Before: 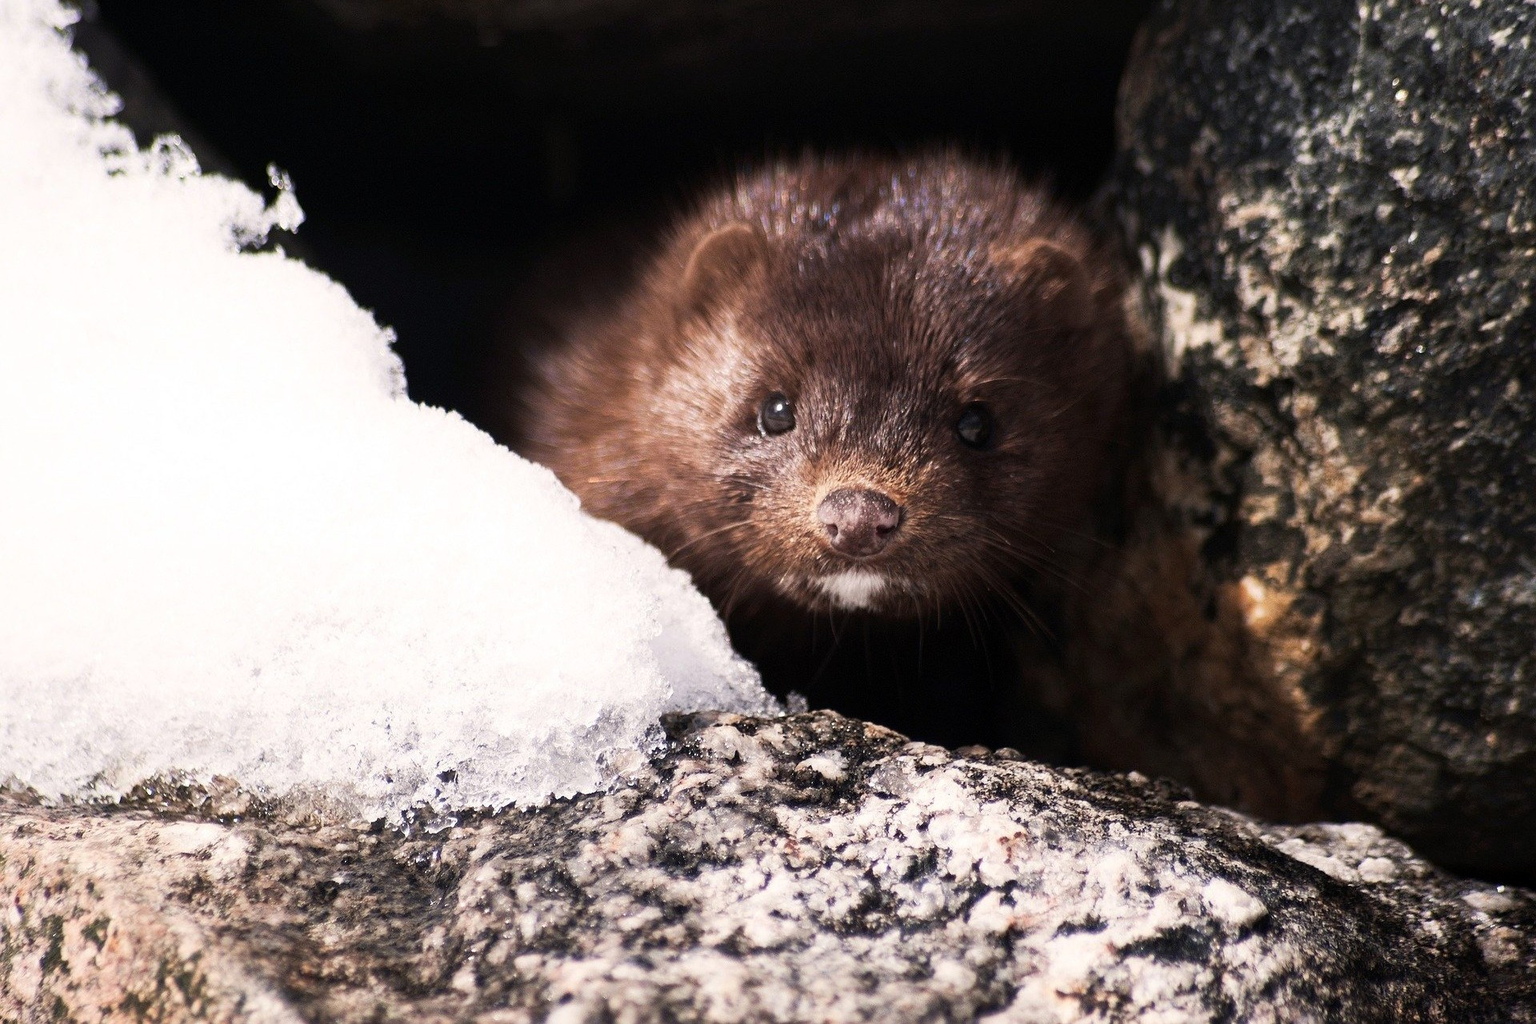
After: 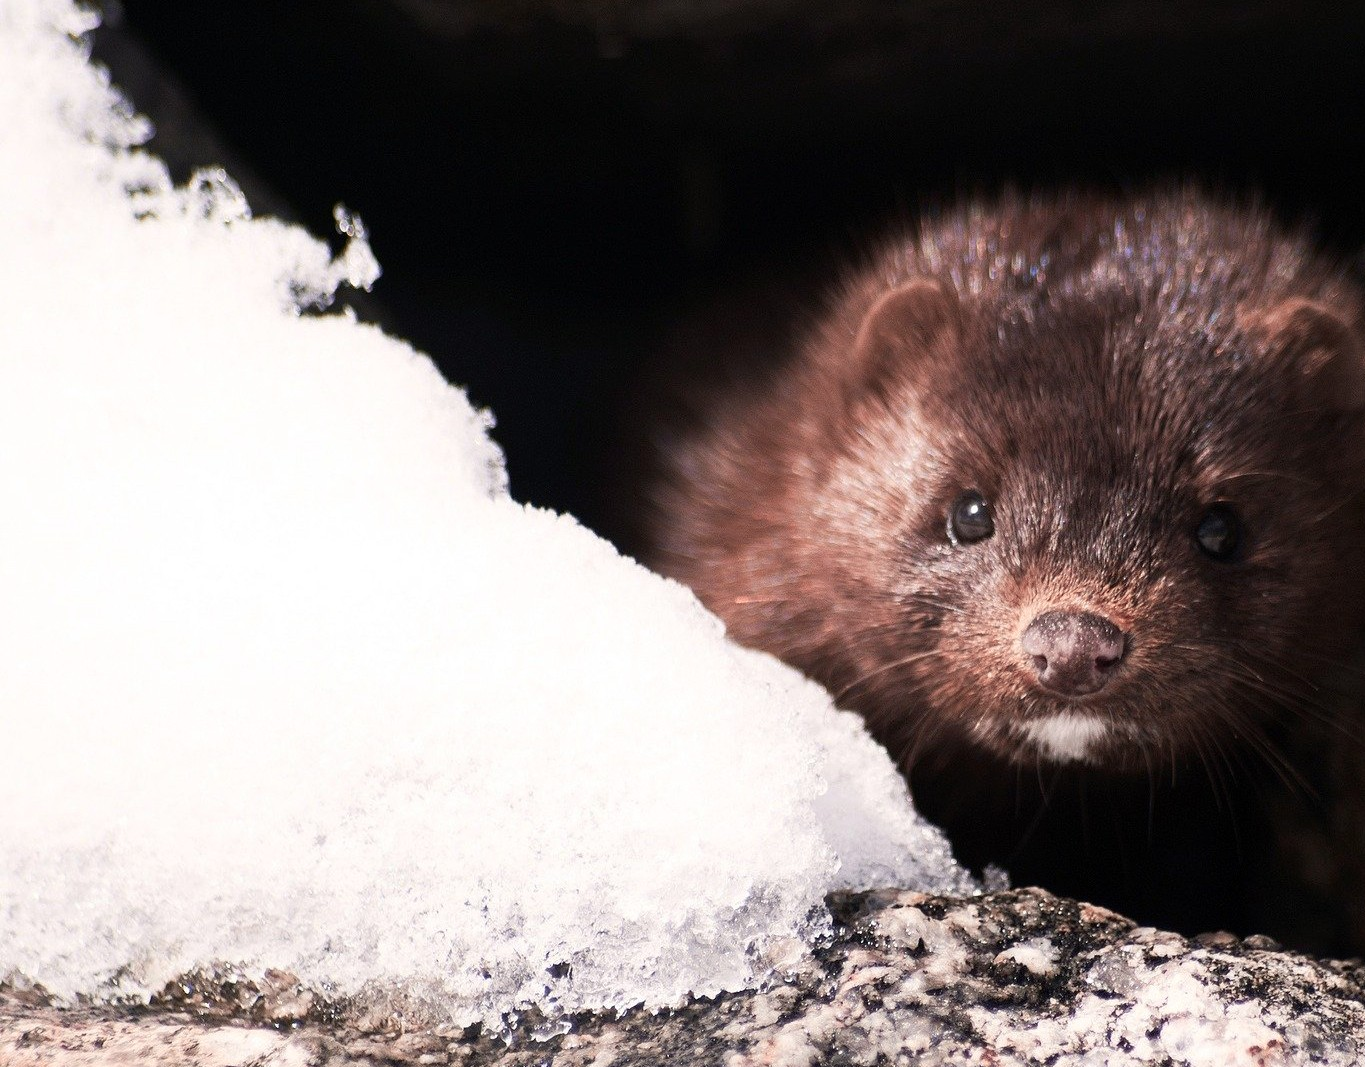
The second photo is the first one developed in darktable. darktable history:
color zones: curves: ch2 [(0, 0.488) (0.143, 0.417) (0.286, 0.212) (0.429, 0.179) (0.571, 0.154) (0.714, 0.415) (0.857, 0.495) (1, 0.488)]
crop: right 28.885%, bottom 16.626%
